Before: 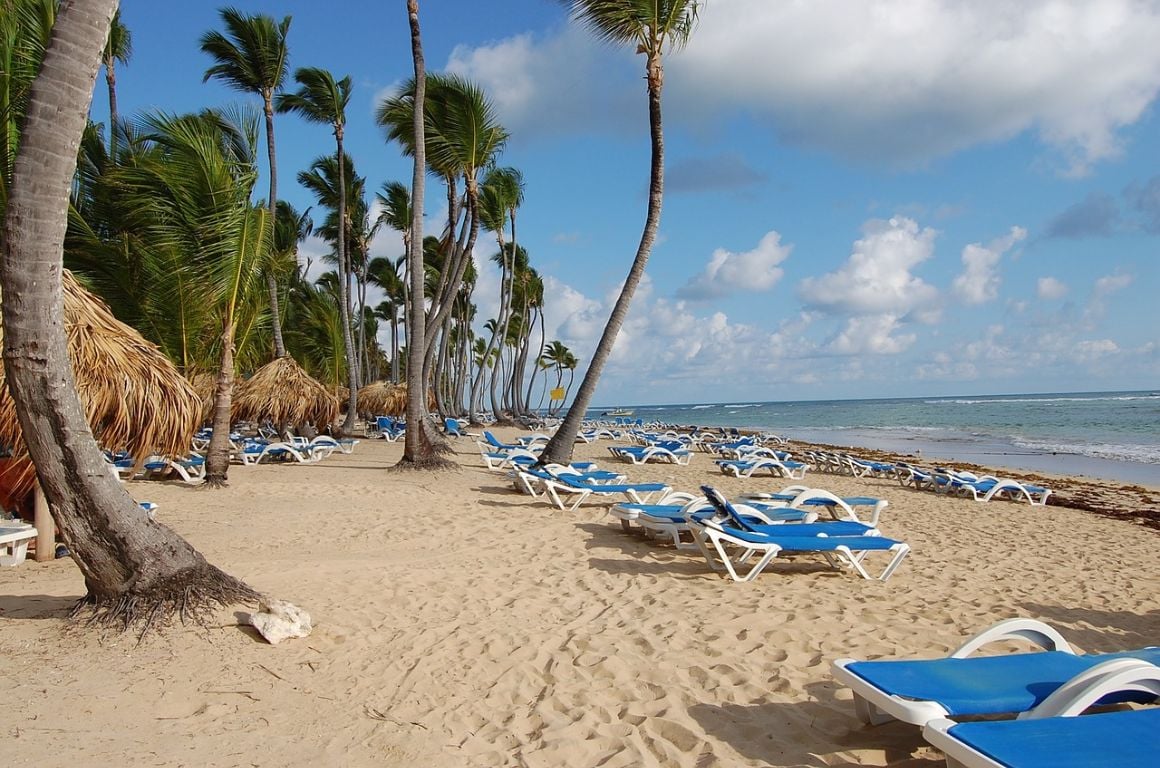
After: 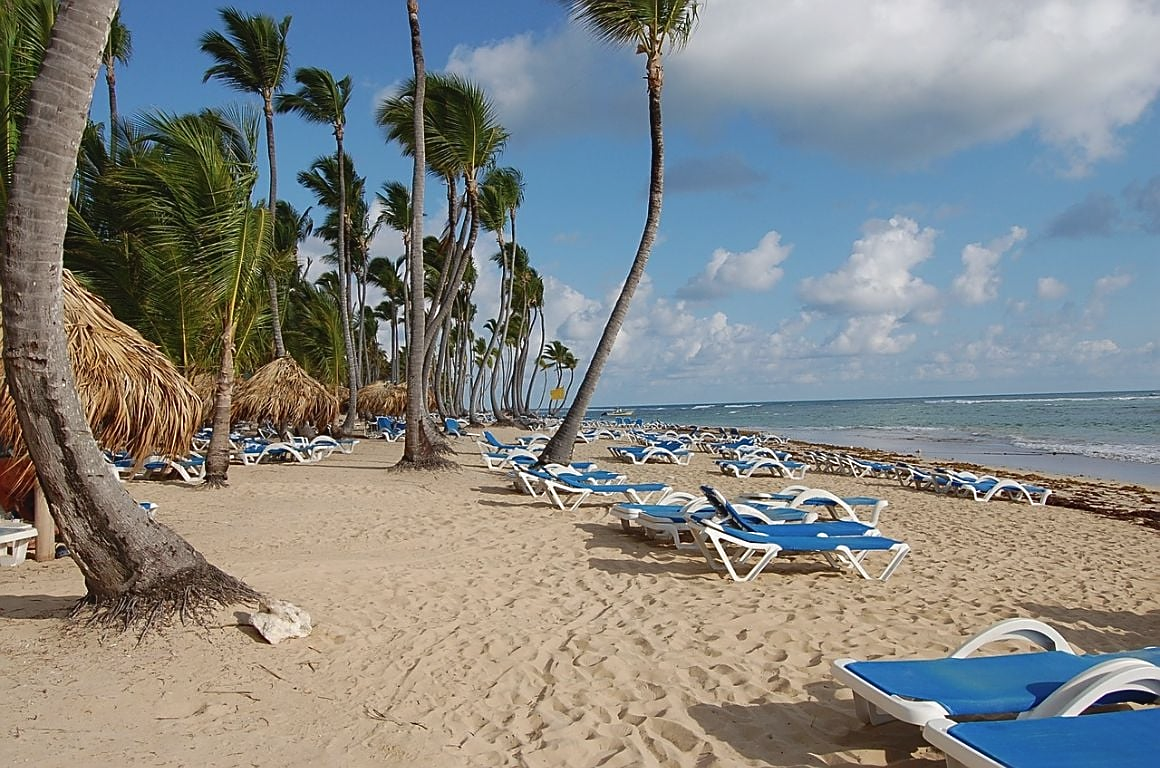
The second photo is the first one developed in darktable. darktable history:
sharpen: on, module defaults
contrast brightness saturation: contrast -0.08, brightness -0.04, saturation -0.11
